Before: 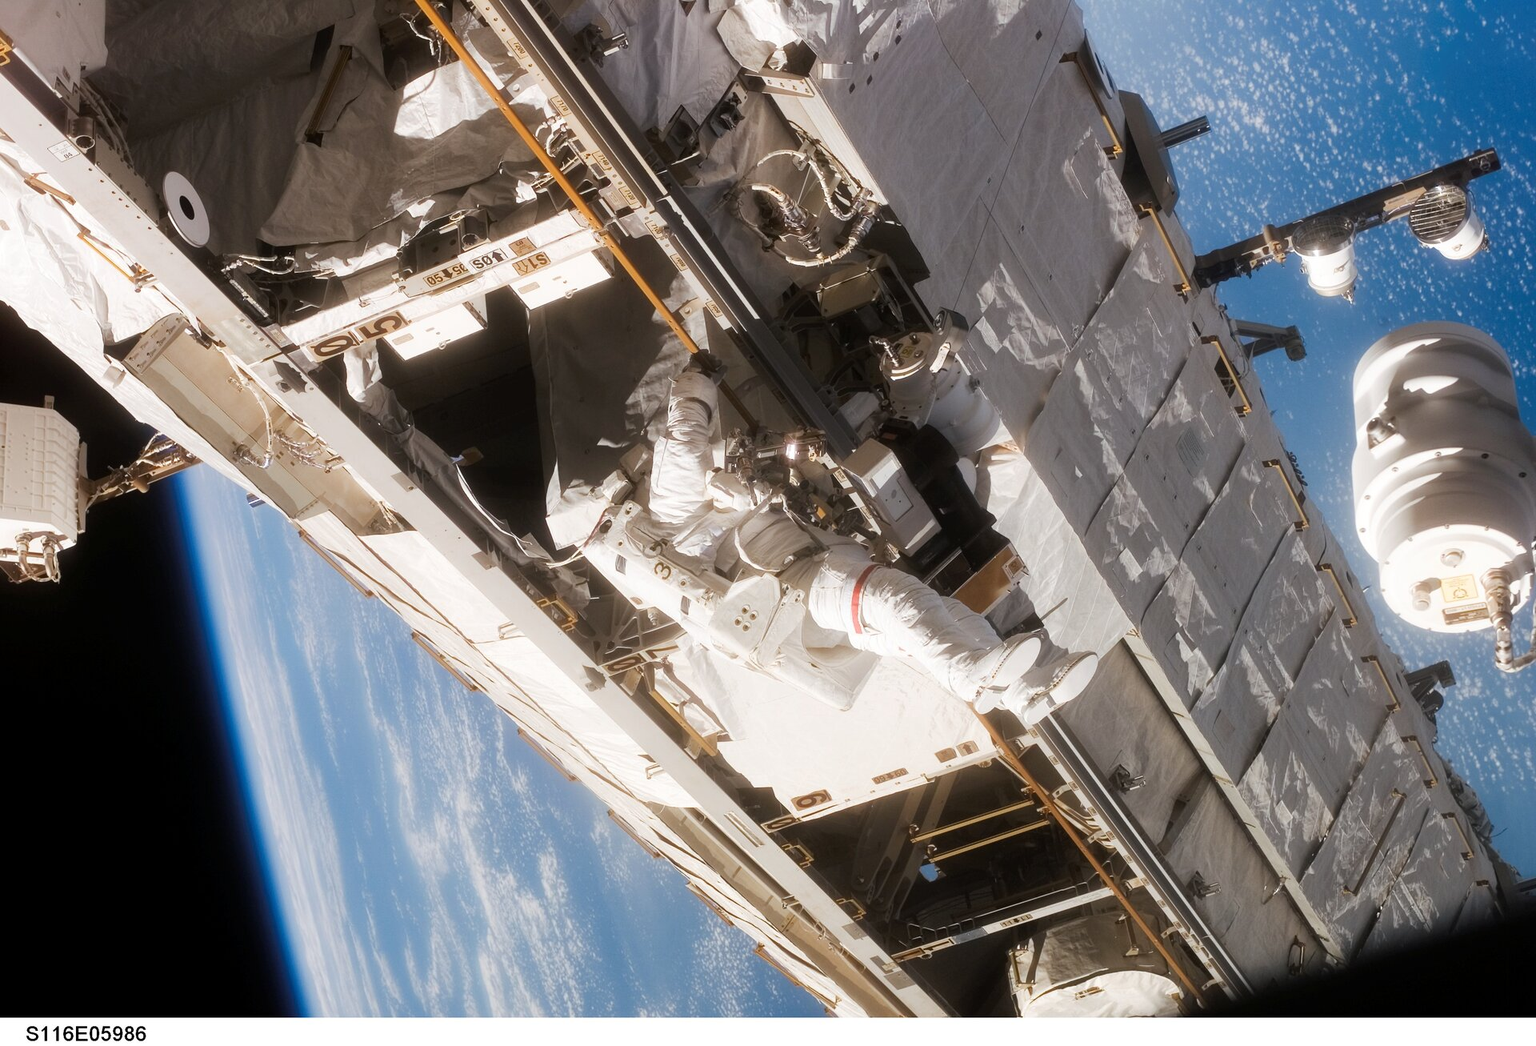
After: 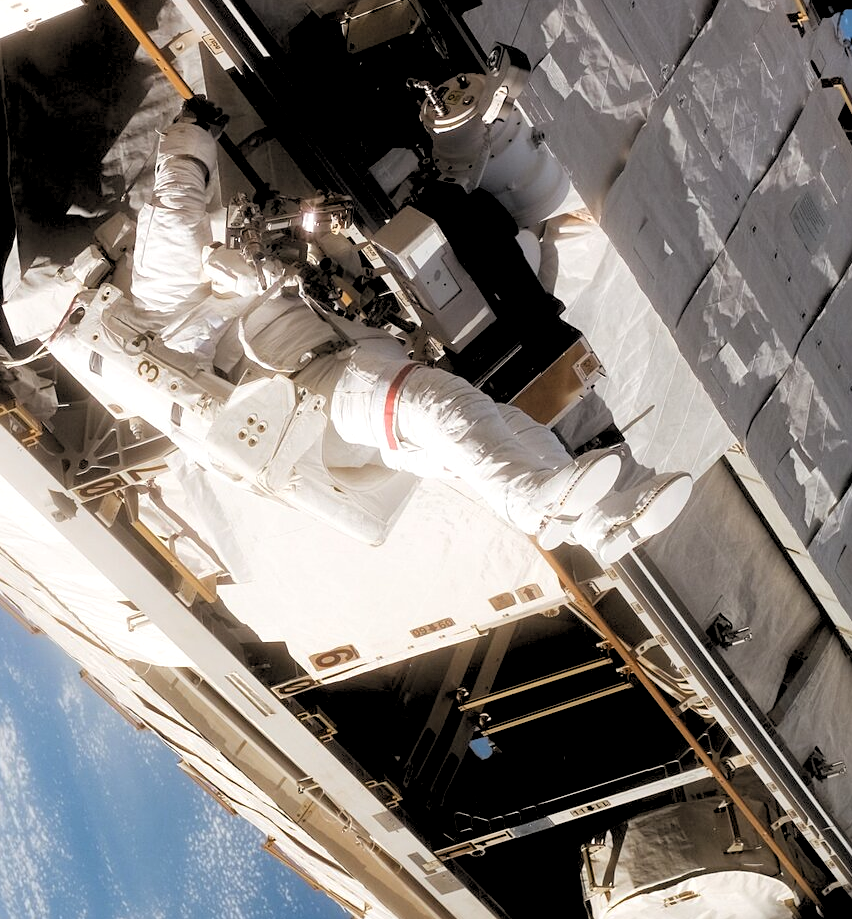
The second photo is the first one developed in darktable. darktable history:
crop: left 35.432%, top 26.233%, right 20.145%, bottom 3.432%
sharpen: amount 0.2
rgb levels: levels [[0.029, 0.461, 0.922], [0, 0.5, 1], [0, 0.5, 1]]
